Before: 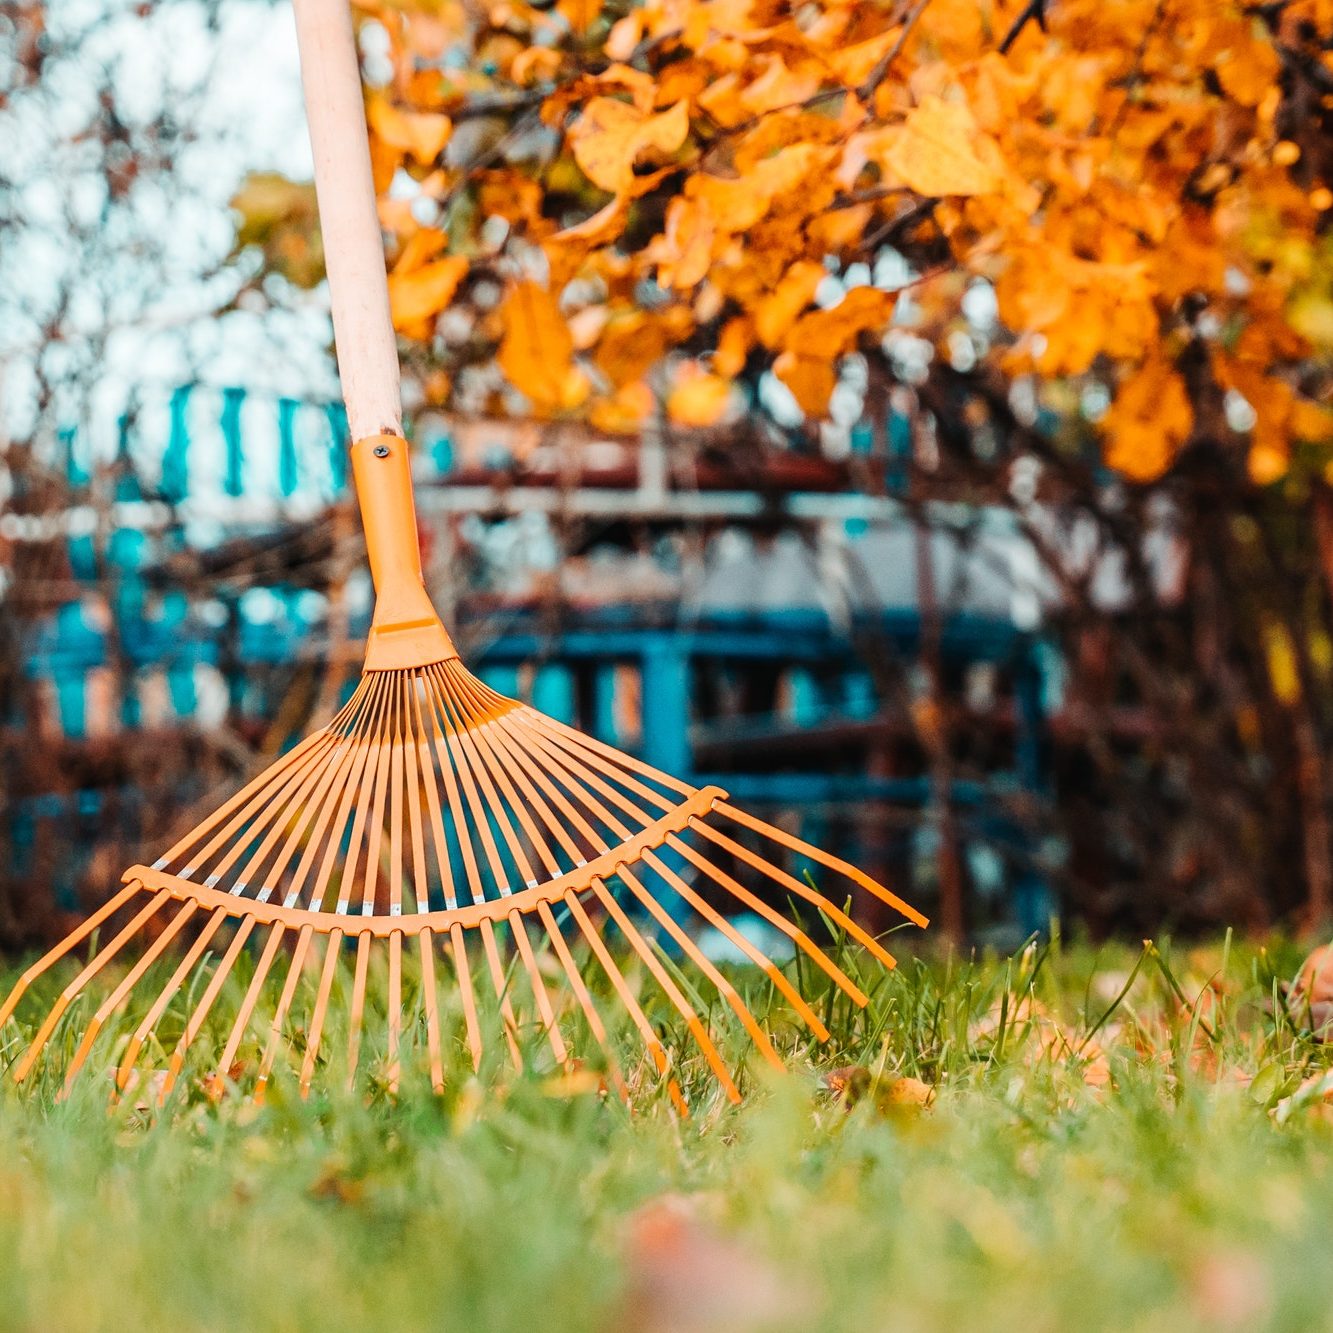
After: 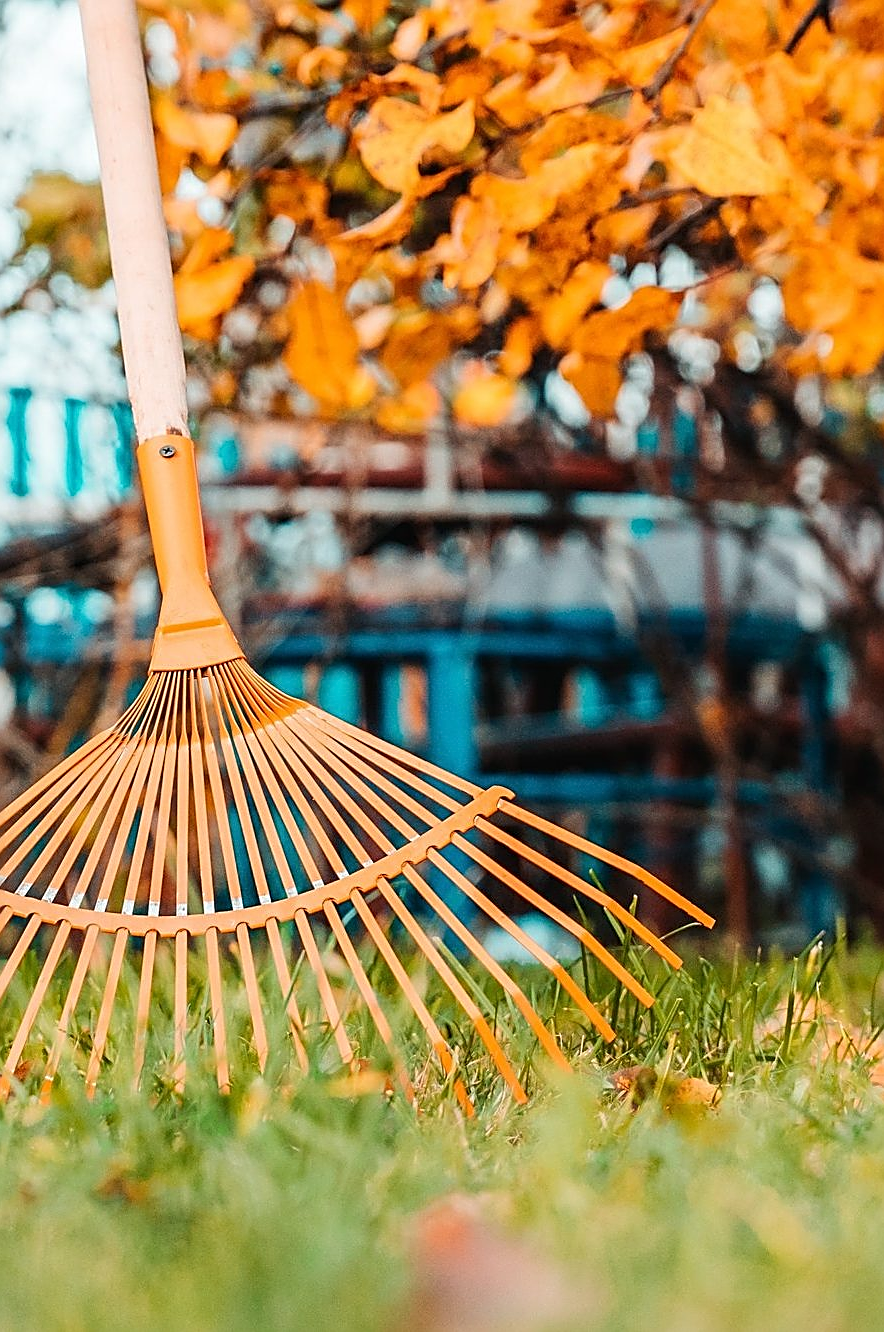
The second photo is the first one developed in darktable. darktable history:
sharpen: amount 0.737
crop and rotate: left 16.088%, right 17.528%
